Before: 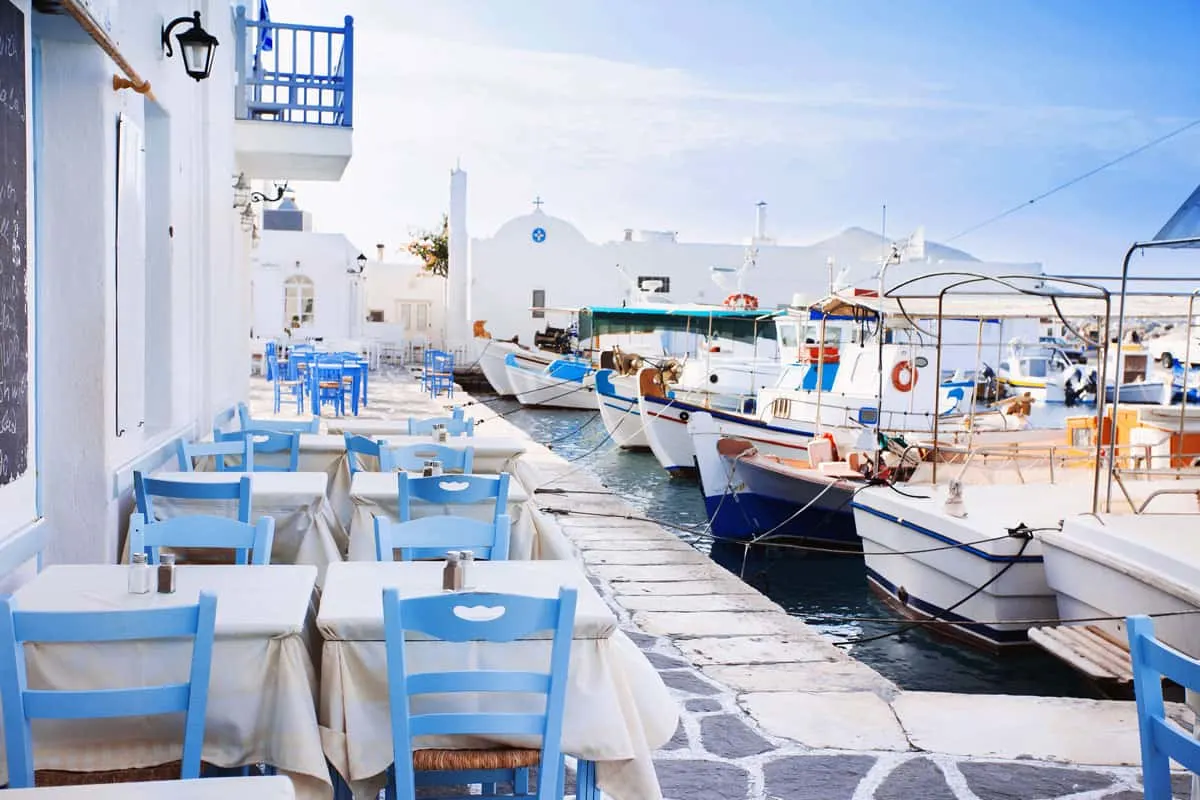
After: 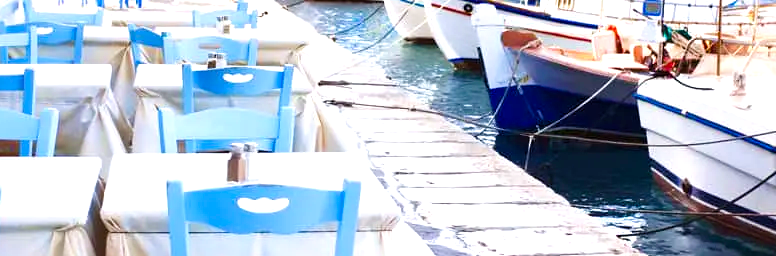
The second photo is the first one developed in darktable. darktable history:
velvia: on, module defaults
color balance rgb: perceptual saturation grading › global saturation 20.609%, perceptual saturation grading › highlights -19.981%, perceptual saturation grading › shadows 29.284%, global vibrance 20%
exposure: exposure 0.642 EV, compensate highlight preservation false
crop: left 18.042%, top 51.103%, right 17.22%, bottom 16.825%
